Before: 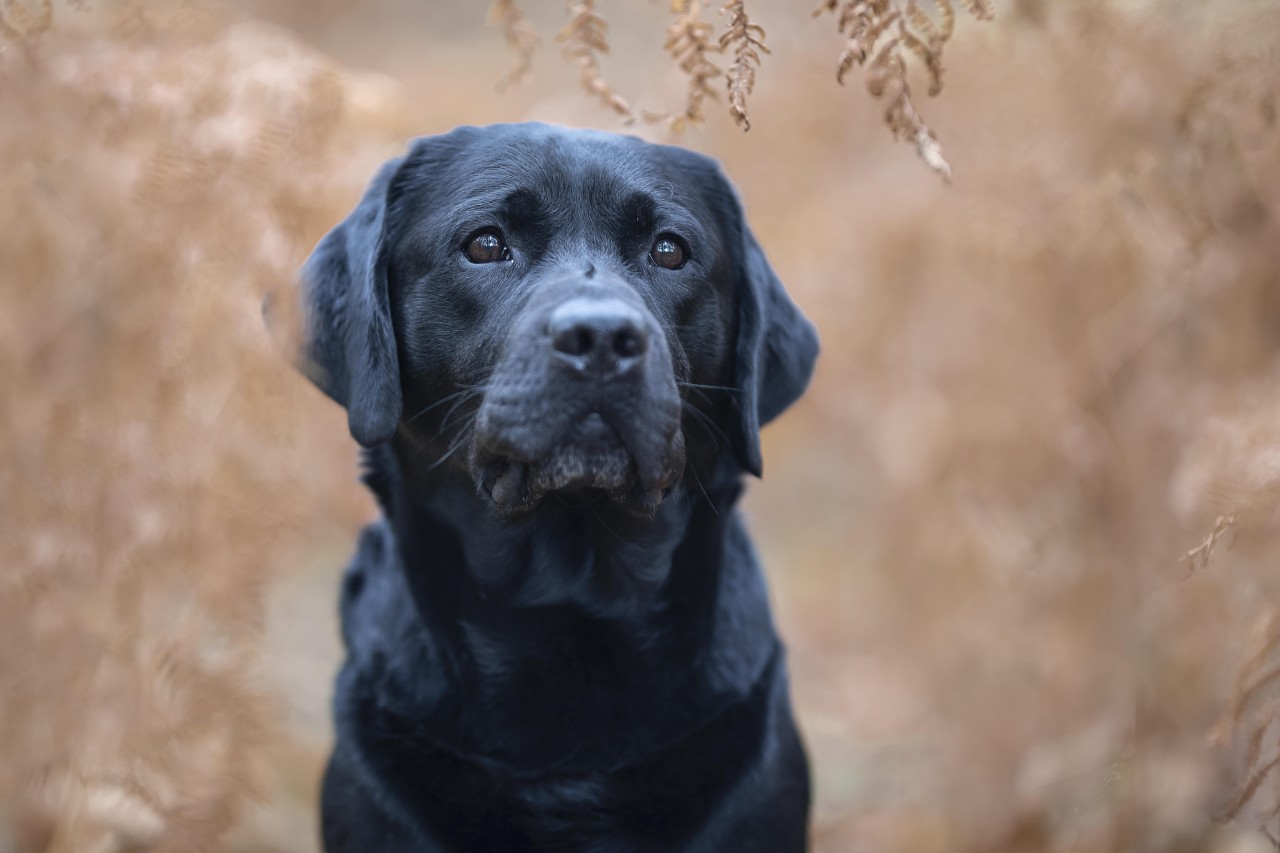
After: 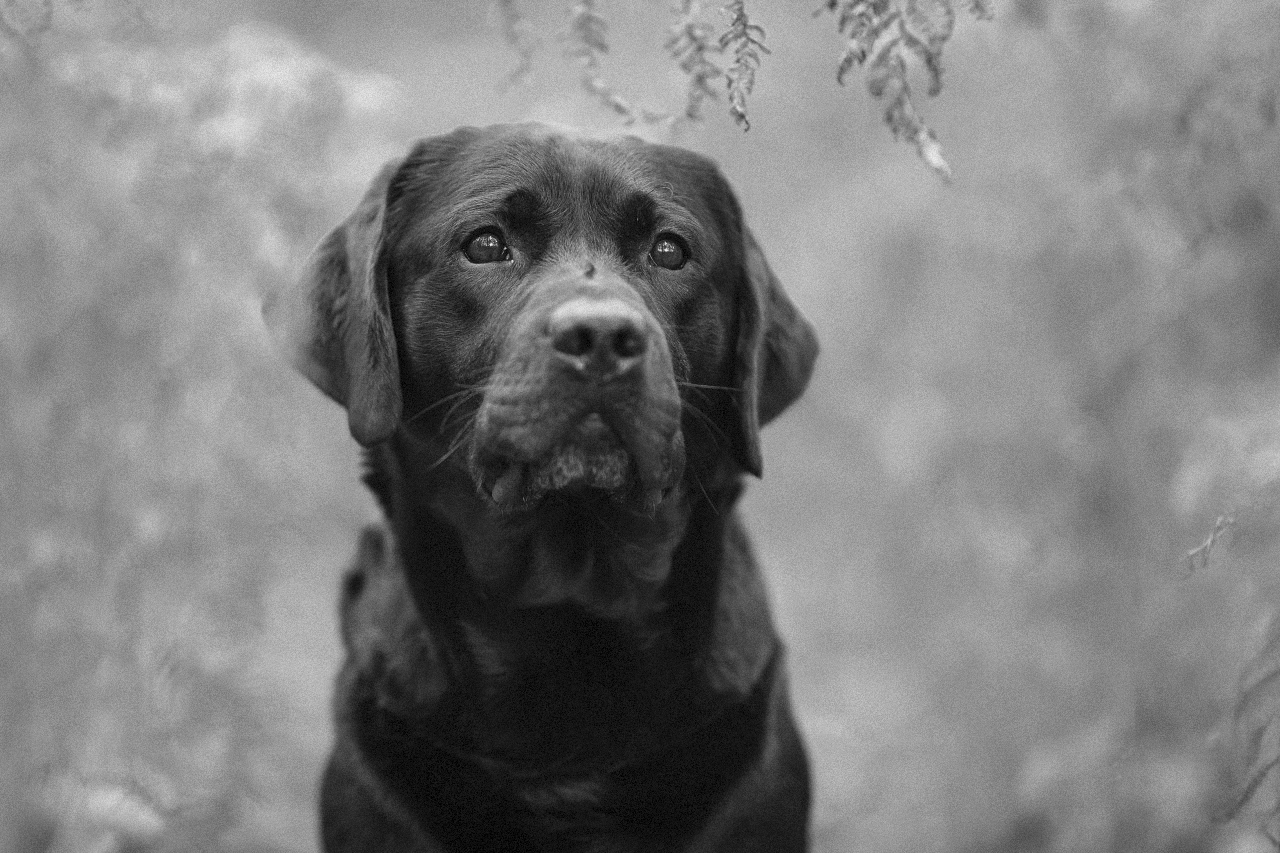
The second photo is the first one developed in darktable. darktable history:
grain: mid-tones bias 0%
monochrome: on, module defaults
